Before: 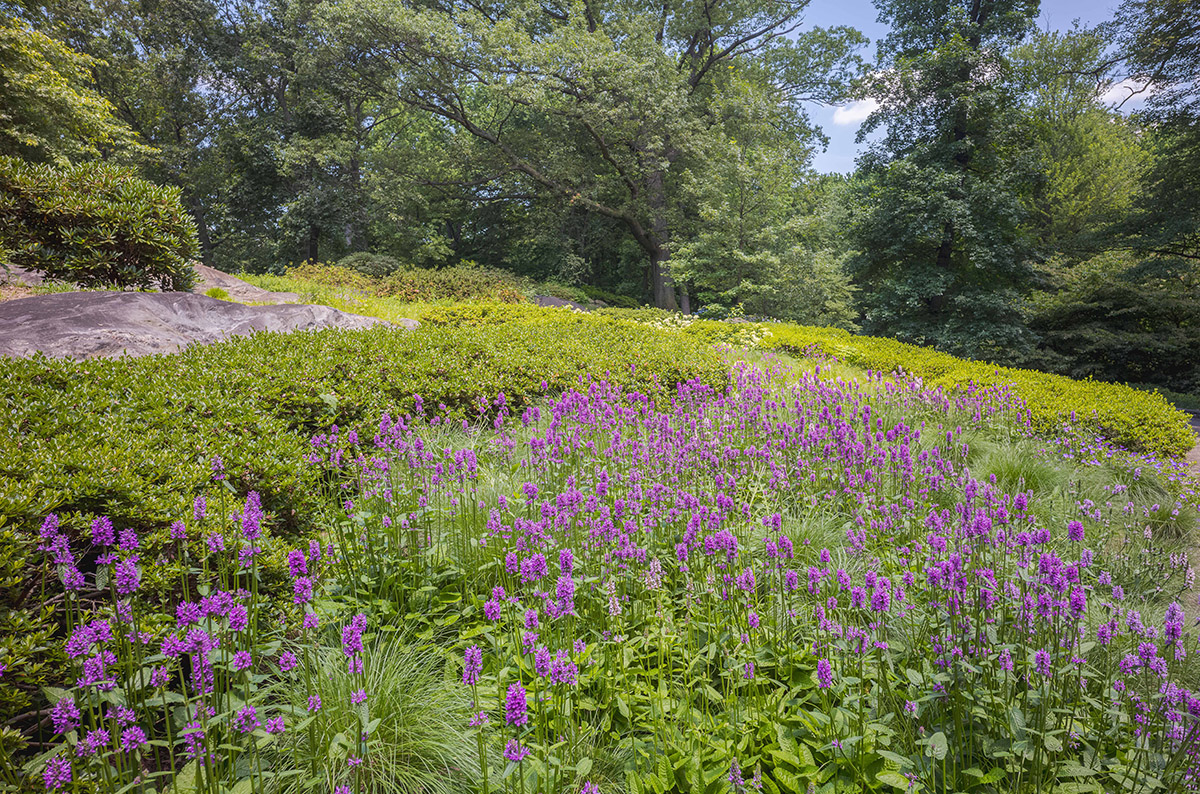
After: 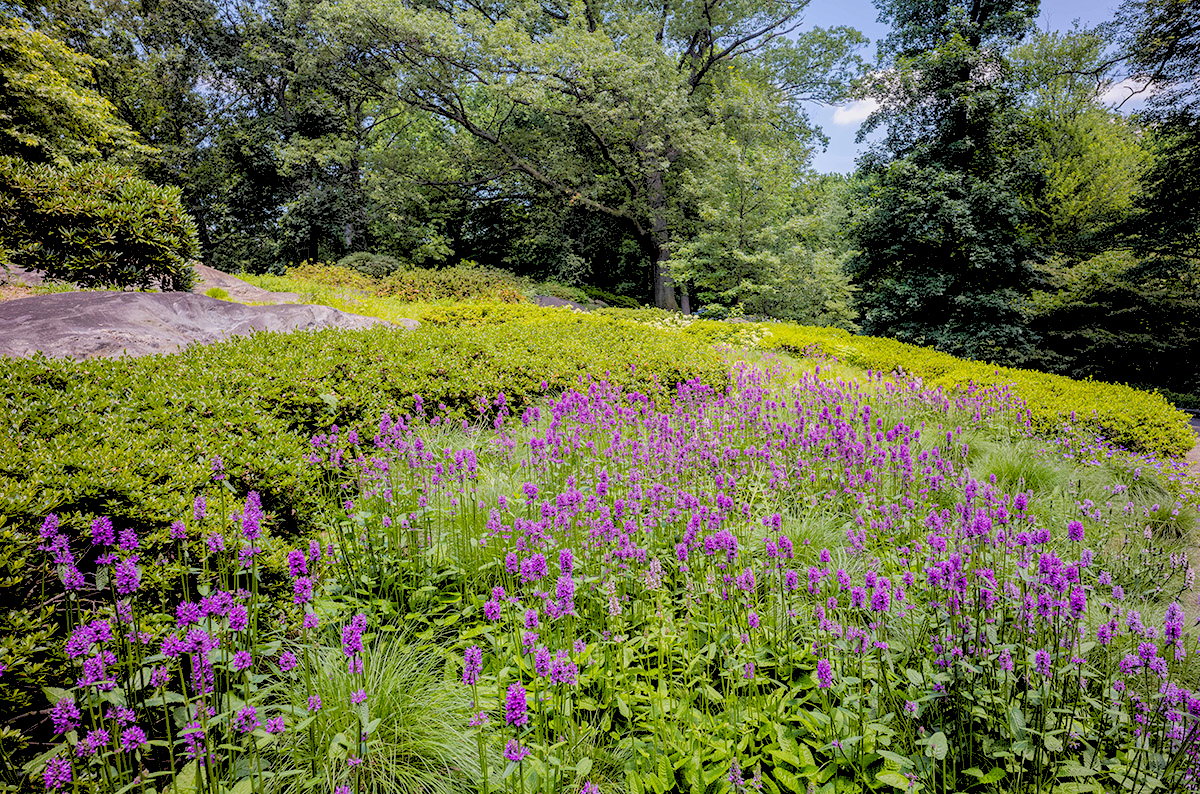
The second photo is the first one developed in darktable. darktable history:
tone equalizer: -7 EV 0.18 EV, -6 EV 0.12 EV, -5 EV 0.08 EV, -4 EV 0.04 EV, -2 EV -0.02 EV, -1 EV -0.04 EV, +0 EV -0.06 EV, luminance estimator HSV value / RGB max
exposure: black level correction 0.025, exposure 0.182 EV, compensate highlight preservation false
rgb levels: preserve colors sum RGB, levels [[0.038, 0.433, 0.934], [0, 0.5, 1], [0, 0.5, 1]]
